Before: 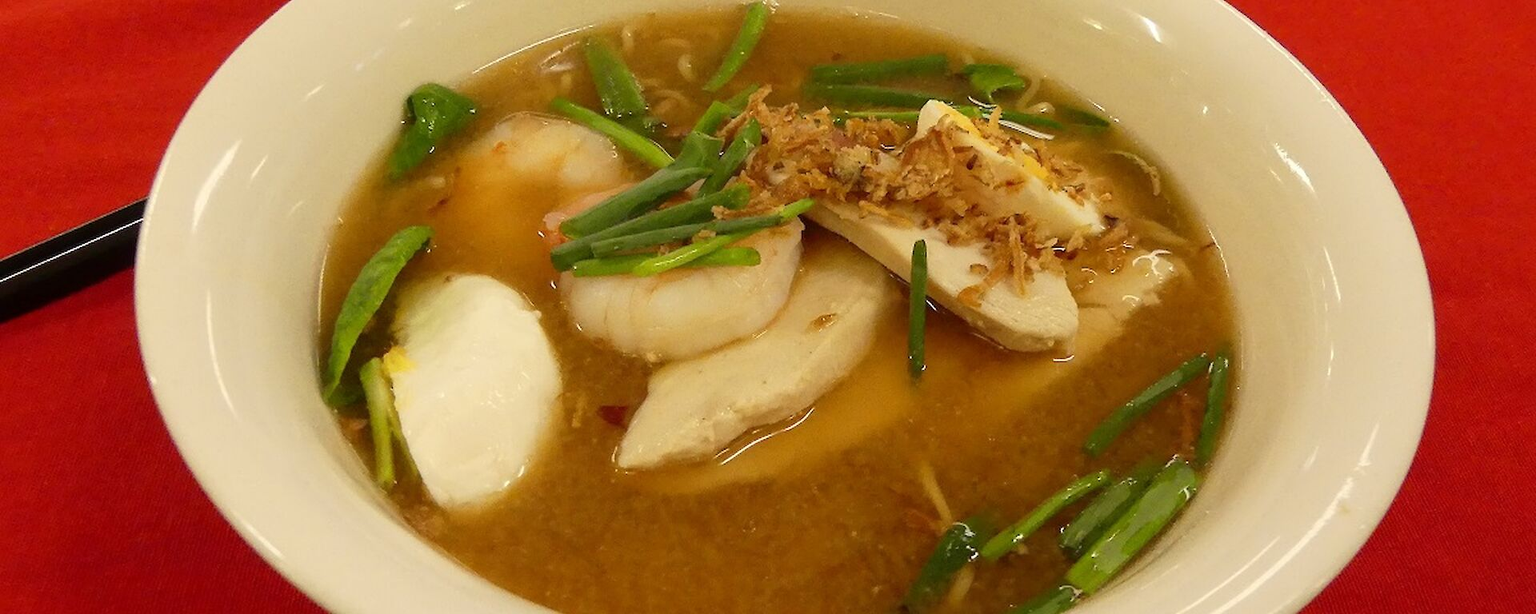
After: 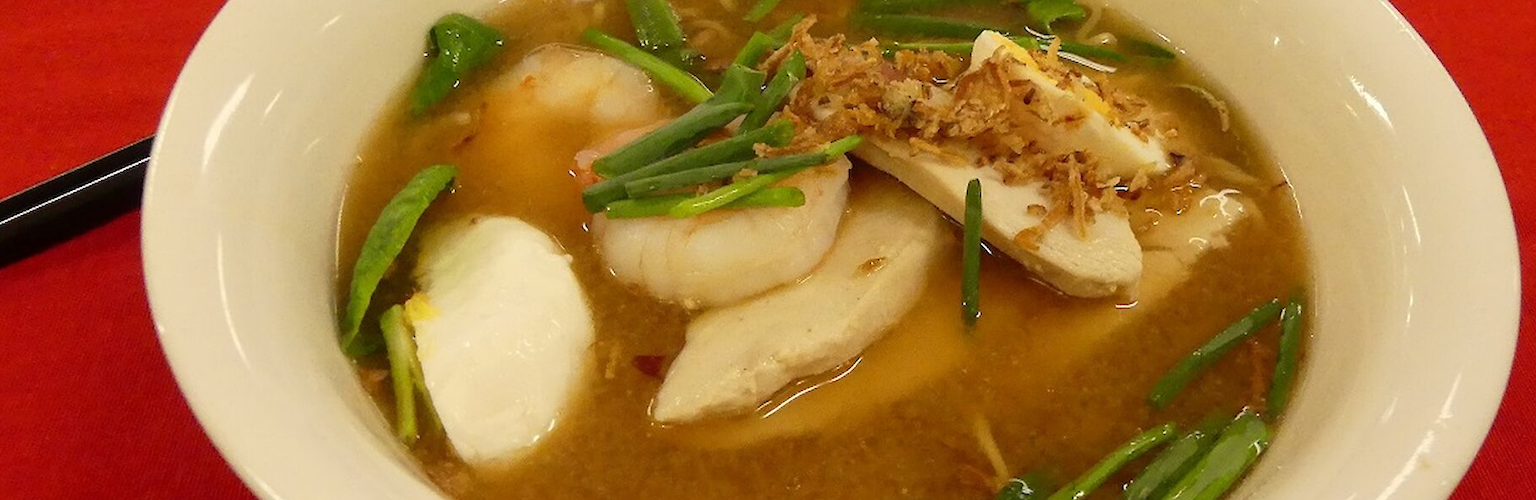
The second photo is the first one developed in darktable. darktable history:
crop and rotate: angle 0.066°, top 11.539%, right 5.414%, bottom 11.316%
